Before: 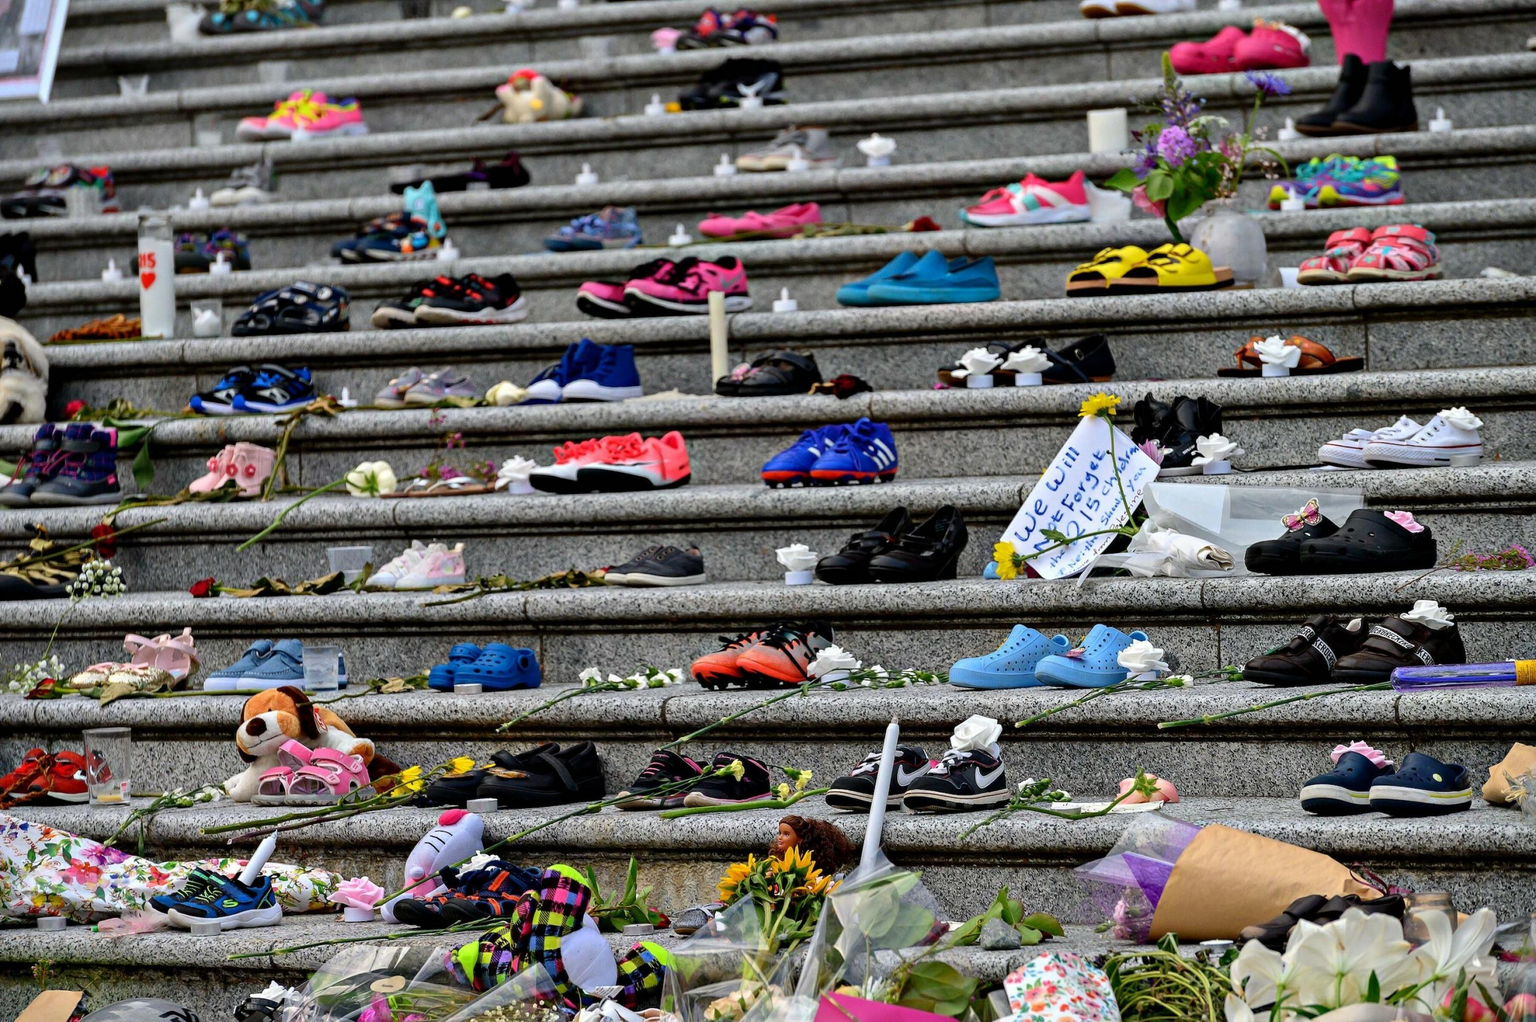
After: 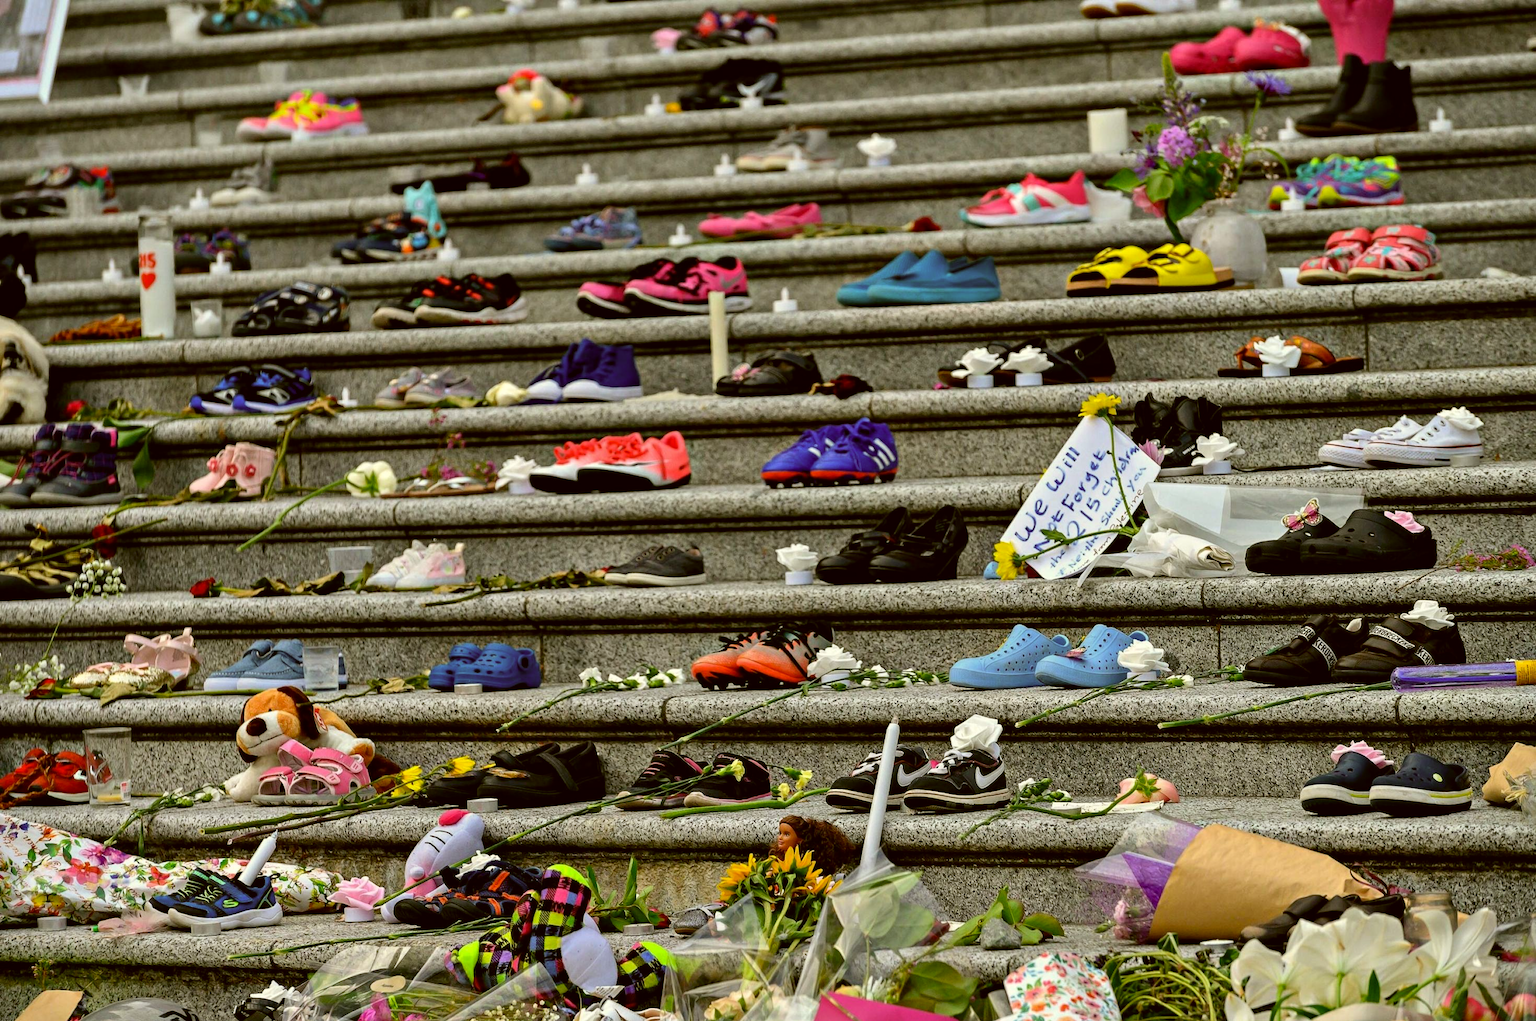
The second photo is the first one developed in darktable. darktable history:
color correction: highlights a* -1.37, highlights b* 10.22, shadows a* 0.718, shadows b* 19.96
